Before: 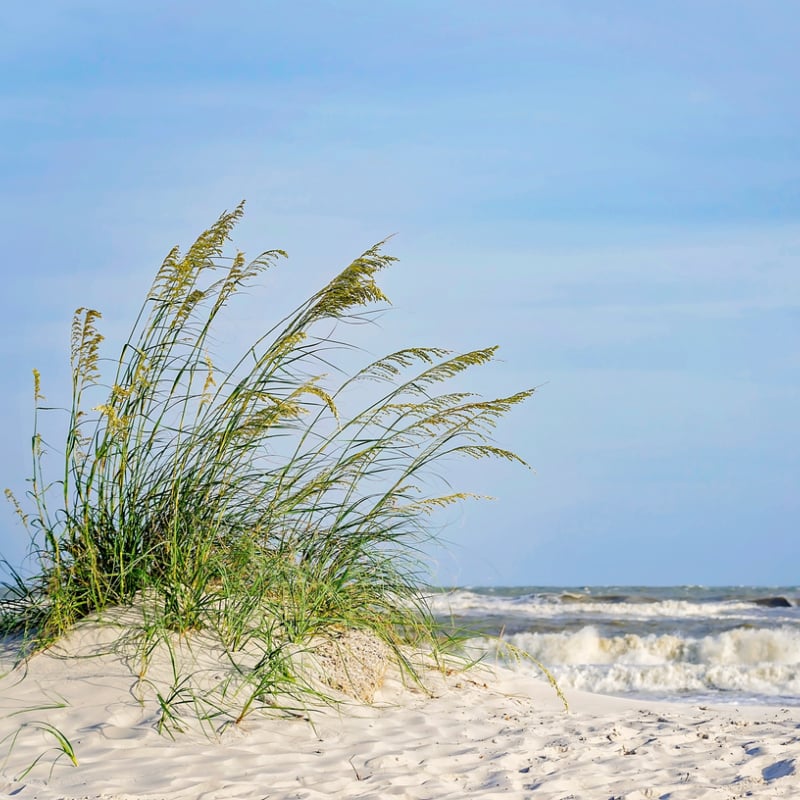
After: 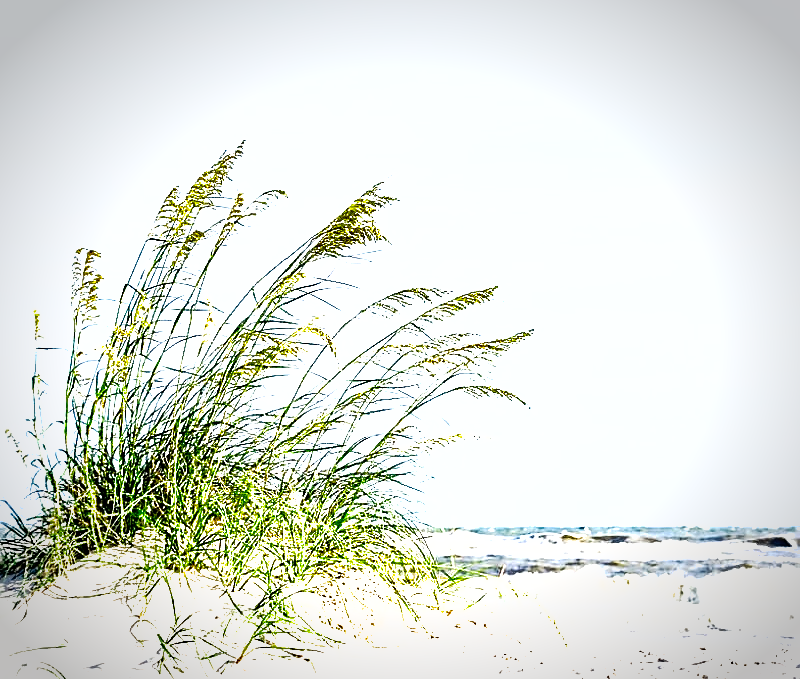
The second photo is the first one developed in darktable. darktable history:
tone equalizer: -8 EV -0.763 EV, -7 EV -0.684 EV, -6 EV -0.636 EV, -5 EV -0.387 EV, -3 EV 0.385 EV, -2 EV 0.6 EV, -1 EV 0.679 EV, +0 EV 0.731 EV, edges refinement/feathering 500, mask exposure compensation -1.57 EV, preserve details no
vignetting: automatic ratio true
shadows and highlights: shadows -18.8, highlights -73.02
contrast brightness saturation: contrast 0.187, brightness -0.237, saturation 0.106
base curve: curves: ch0 [(0, 0) (0.036, 0.025) (0.121, 0.166) (0.206, 0.329) (0.605, 0.79) (1, 1)], preserve colors none
exposure: exposure 1.158 EV, compensate exposure bias true, compensate highlight preservation false
crop: top 7.595%, bottom 7.471%
sharpen: on, module defaults
